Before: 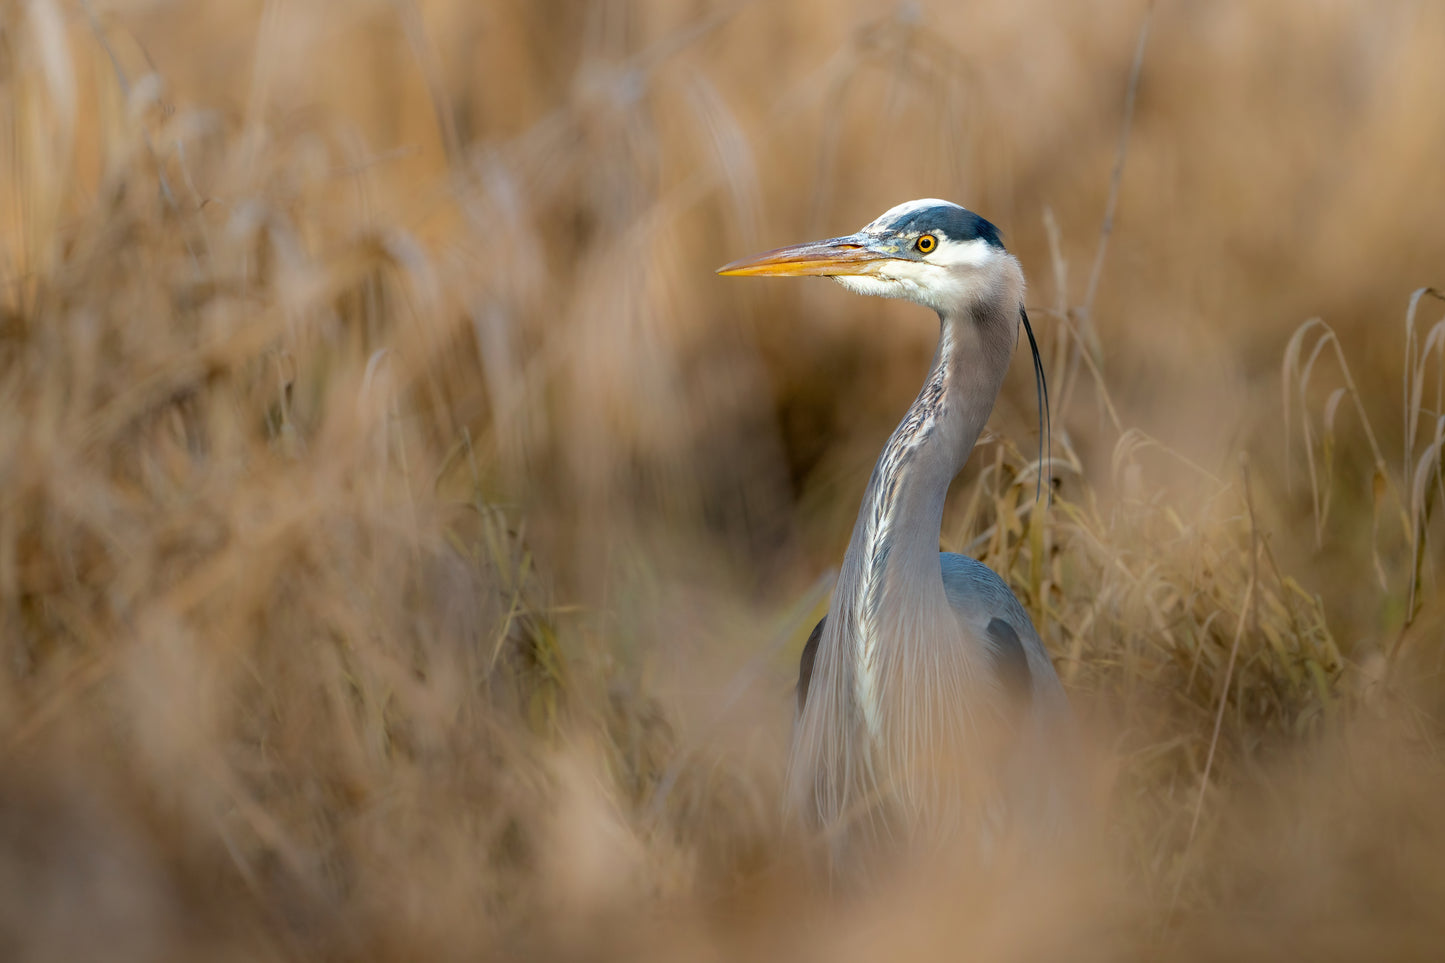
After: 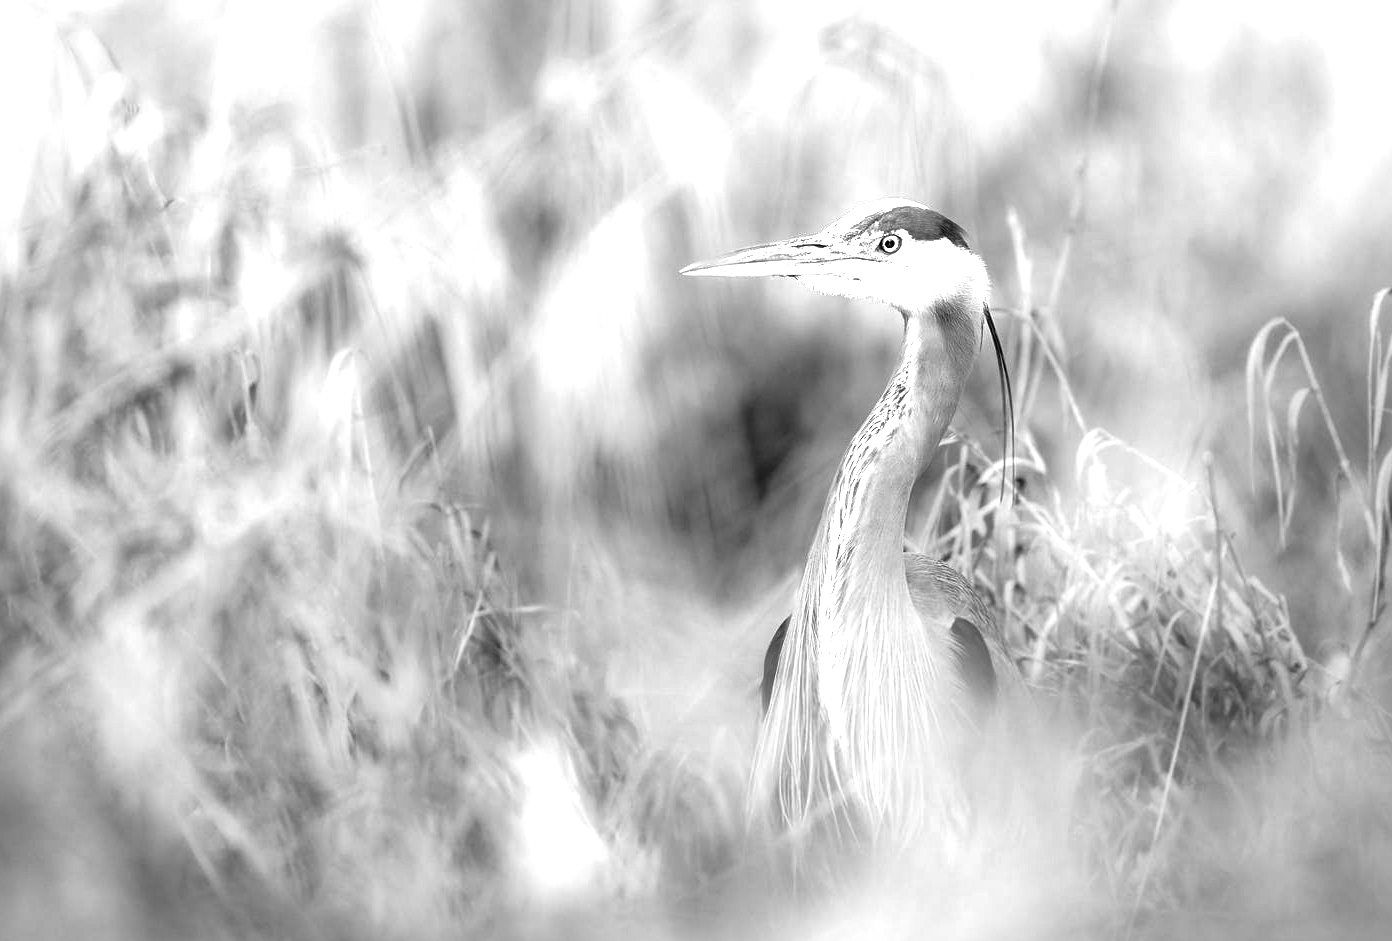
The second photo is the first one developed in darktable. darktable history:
sharpen: amount 0.2
monochrome: on, module defaults
white balance: red 0.925, blue 1.046
exposure: black level correction 0, exposure 1.741 EV, compensate exposure bias true, compensate highlight preservation false
crop and rotate: left 2.536%, right 1.107%, bottom 2.246%
local contrast: mode bilateral grid, contrast 20, coarseness 50, detail 159%, midtone range 0.2
